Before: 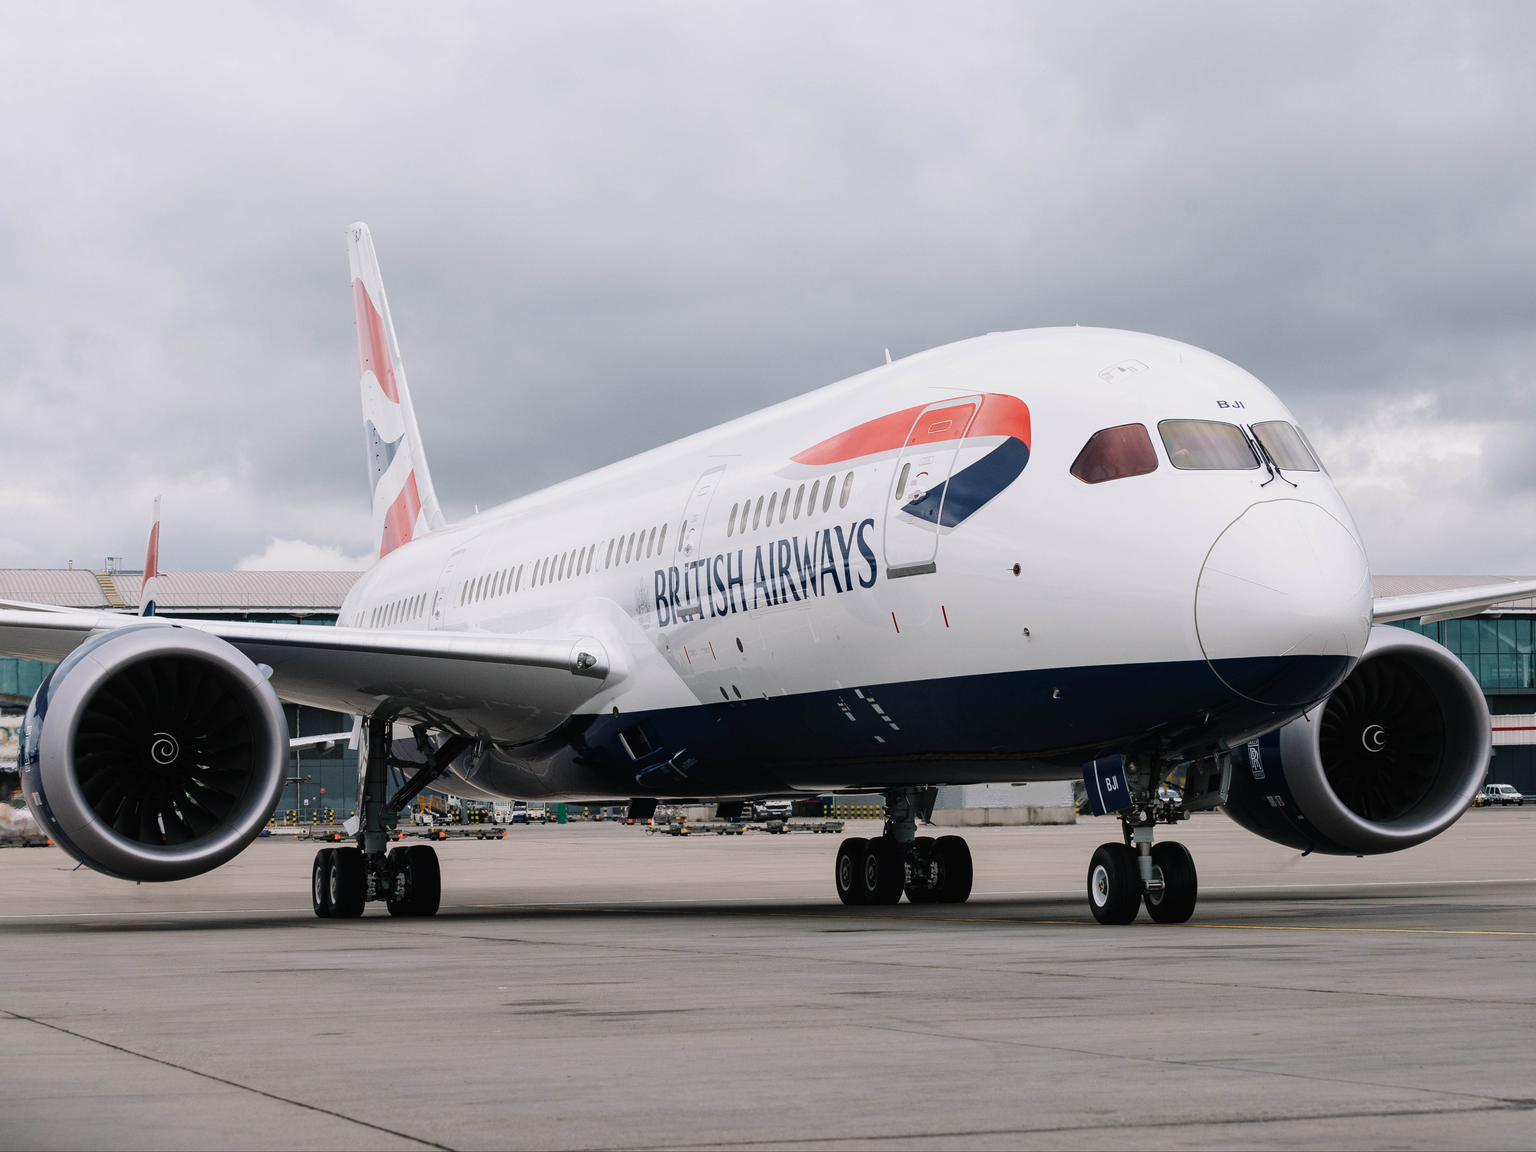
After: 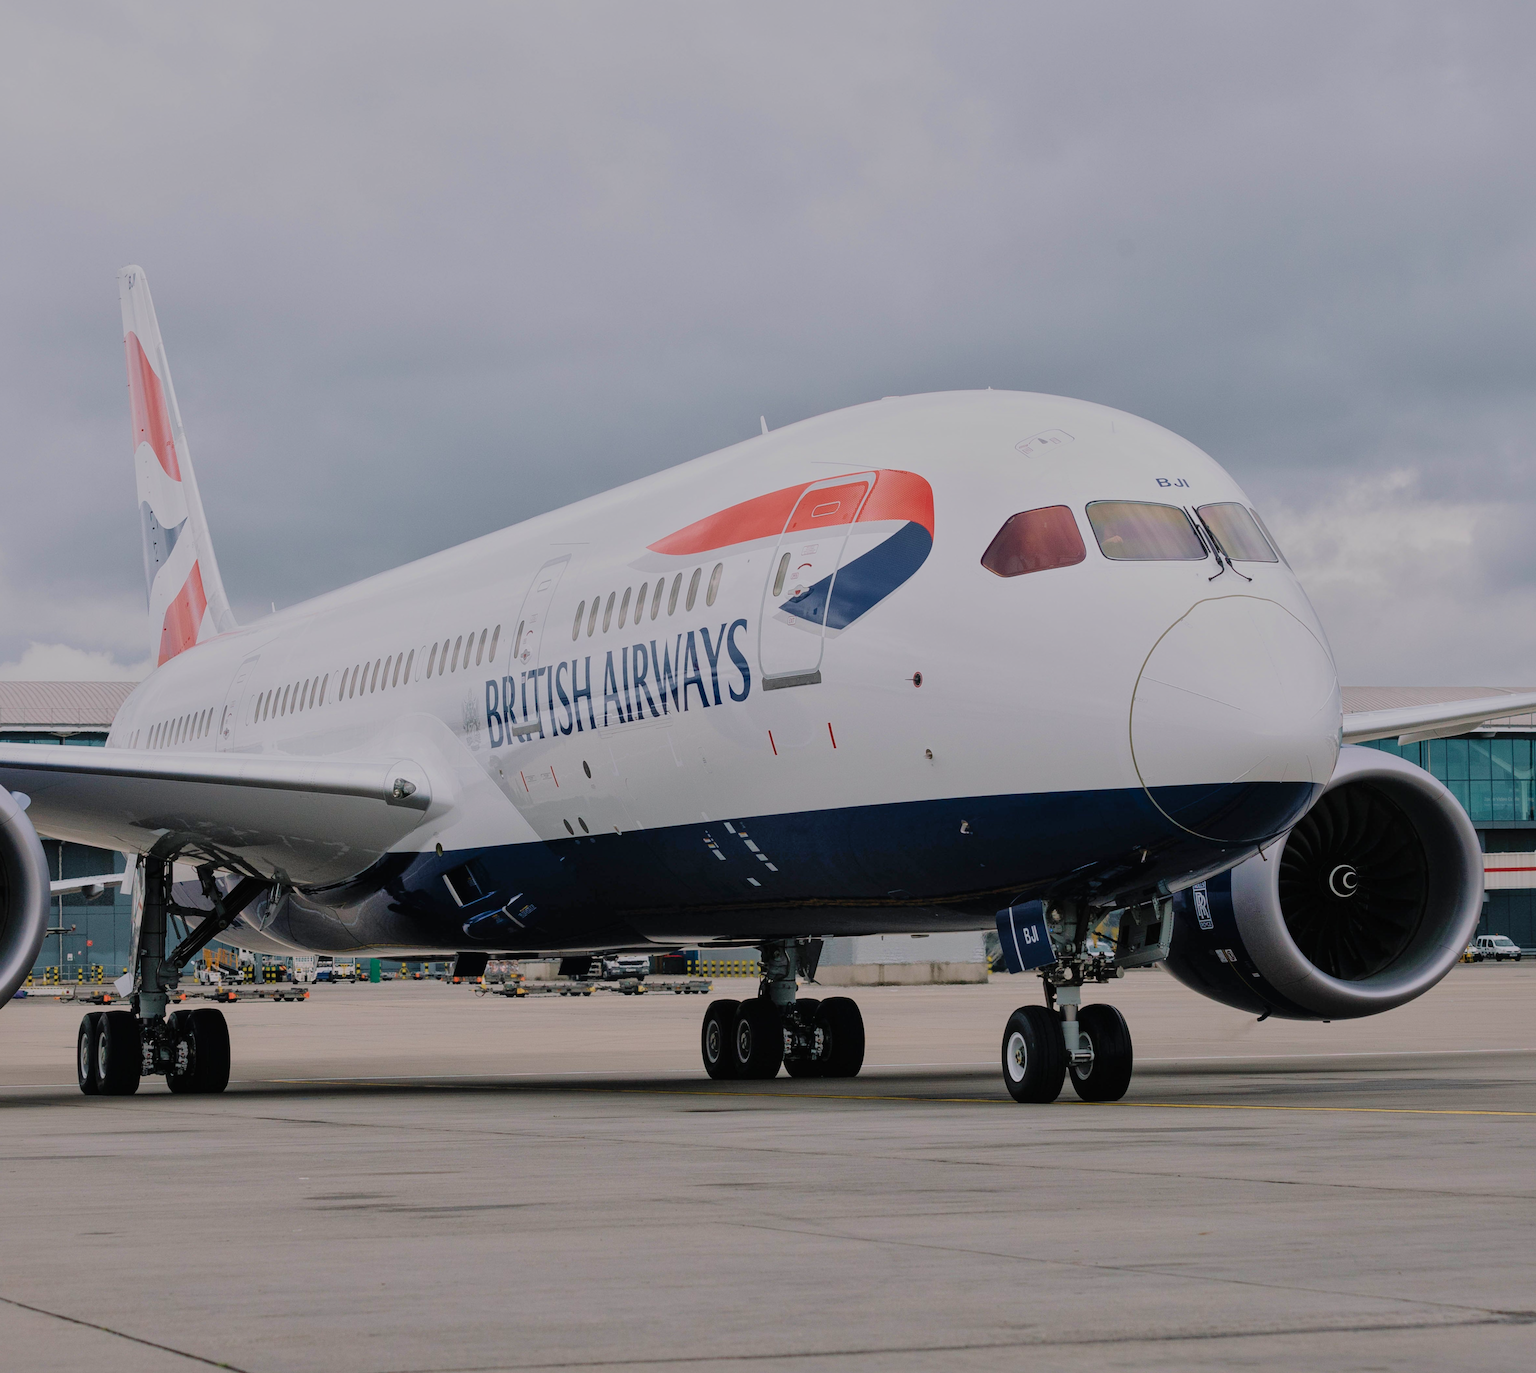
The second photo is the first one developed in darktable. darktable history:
crop: left 16.145%
filmic rgb: black relative exposure -13 EV, threshold 3 EV, target white luminance 85%, hardness 6.3, latitude 42.11%, contrast 0.858, shadows ↔ highlights balance 8.63%, color science v4 (2020), enable highlight reconstruction true
shadows and highlights: on, module defaults
velvia: on, module defaults
